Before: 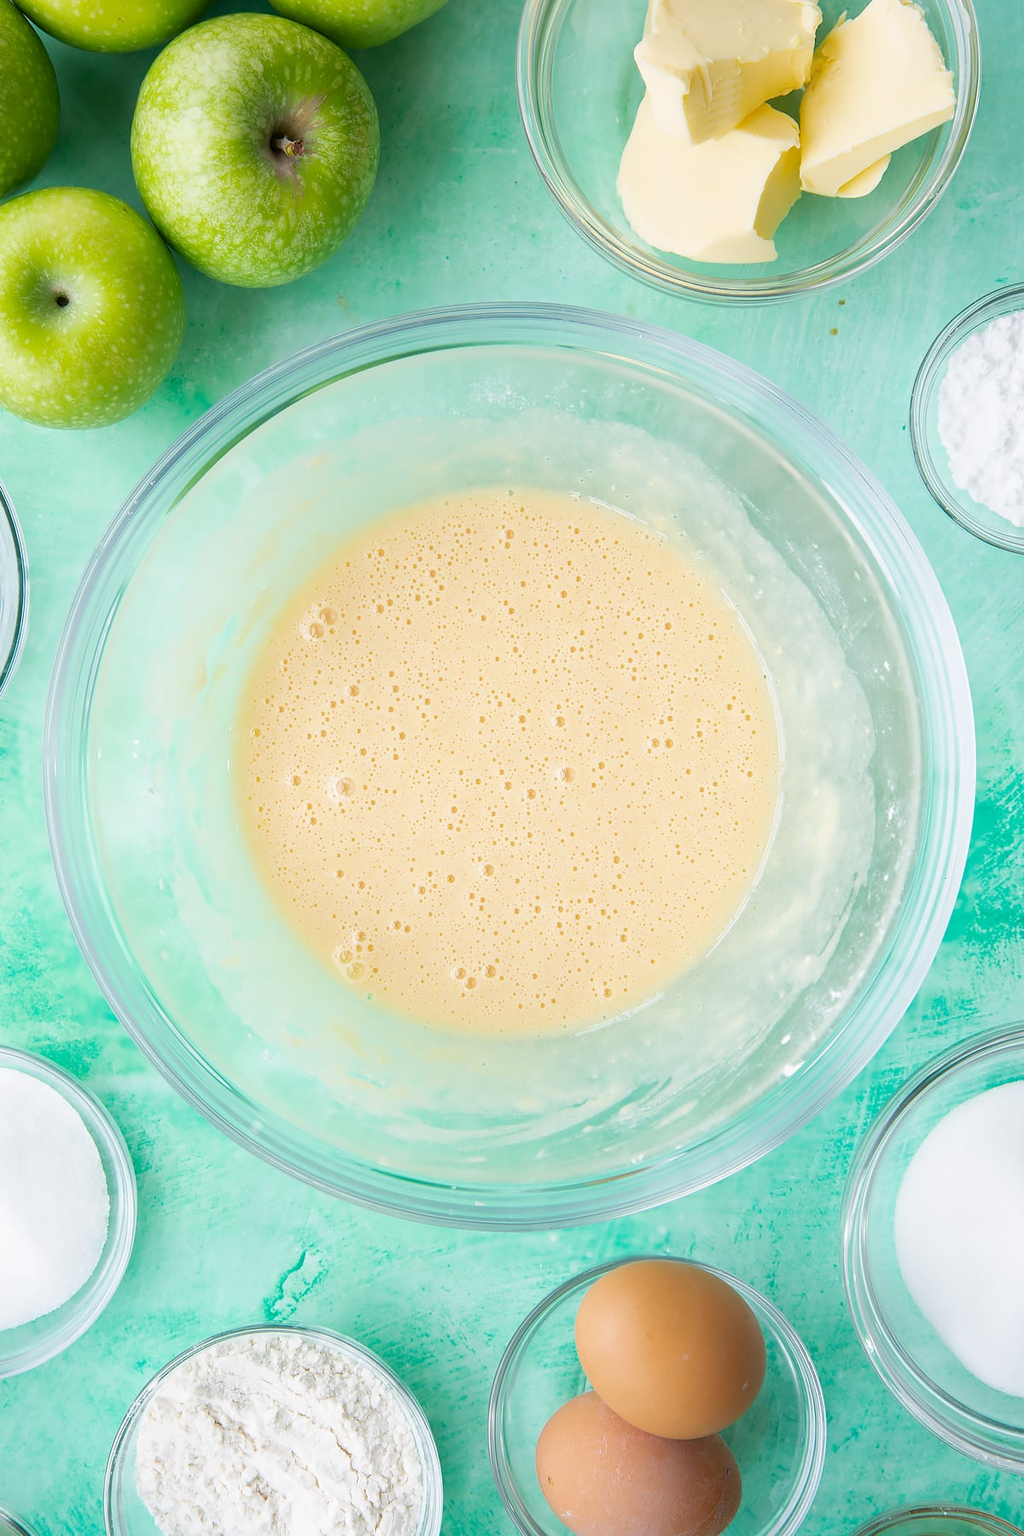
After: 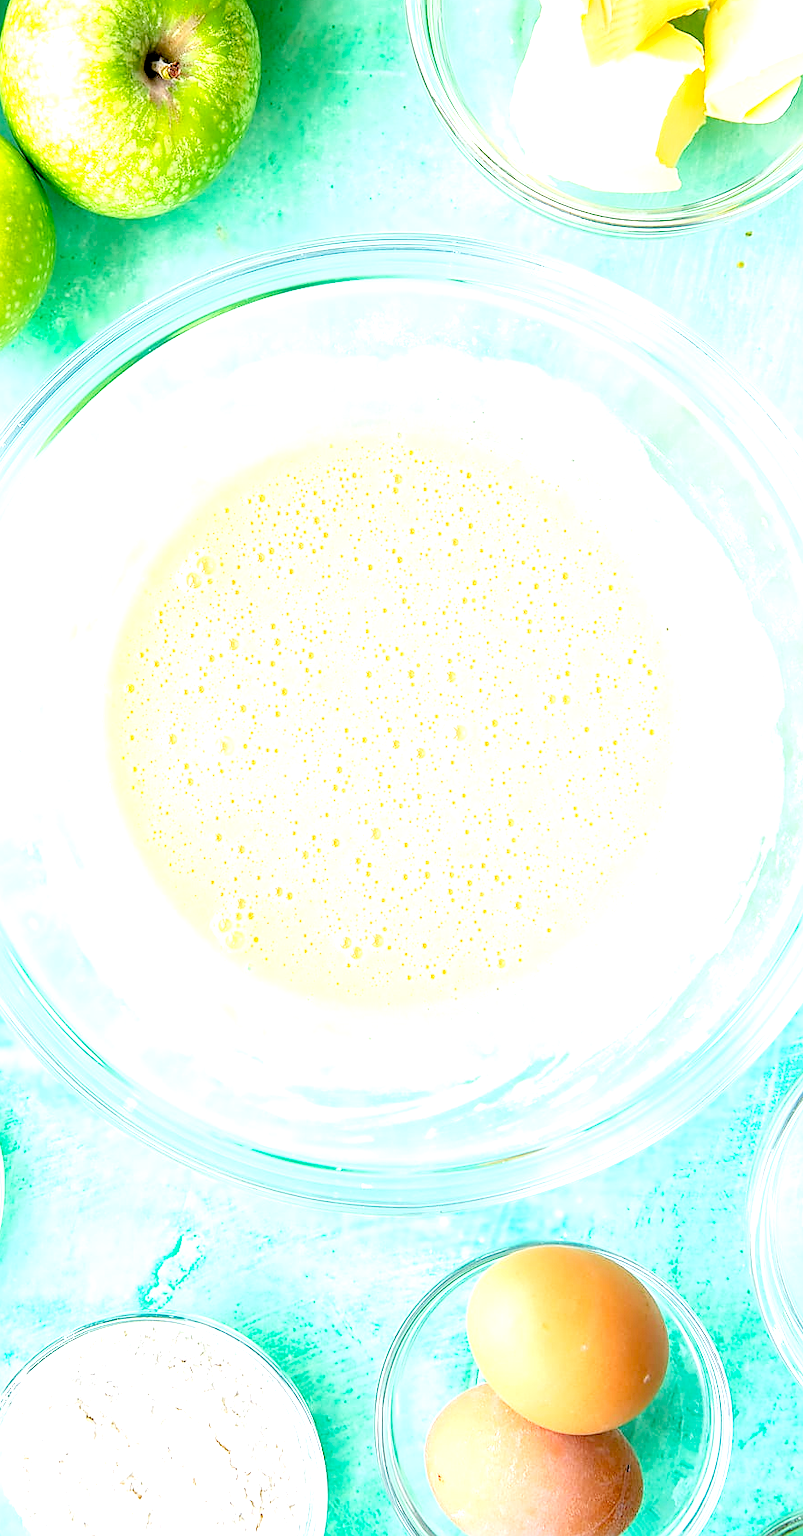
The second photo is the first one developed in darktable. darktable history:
local contrast: detail 150%
tone curve: curves: ch0 [(0, 0) (0.051, 0.027) (0.096, 0.071) (0.219, 0.248) (0.428, 0.52) (0.596, 0.713) (0.727, 0.823) (0.859, 0.924) (1, 1)]; ch1 [(0, 0) (0.1, 0.038) (0.318, 0.221) (0.413, 0.325) (0.454, 0.41) (0.493, 0.478) (0.503, 0.501) (0.516, 0.515) (0.548, 0.575) (0.561, 0.596) (0.594, 0.647) (0.666, 0.701) (1, 1)]; ch2 [(0, 0) (0.453, 0.44) (0.479, 0.476) (0.504, 0.5) (0.52, 0.526) (0.557, 0.585) (0.583, 0.608) (0.824, 0.815) (1, 1)], preserve colors none
crop and rotate: left 13.079%, top 5.281%, right 12.609%
levels: levels [0.036, 0.364, 0.827]
exposure: exposure 0.127 EV, compensate highlight preservation false
haze removal: compatibility mode true, adaptive false
sharpen: on, module defaults
